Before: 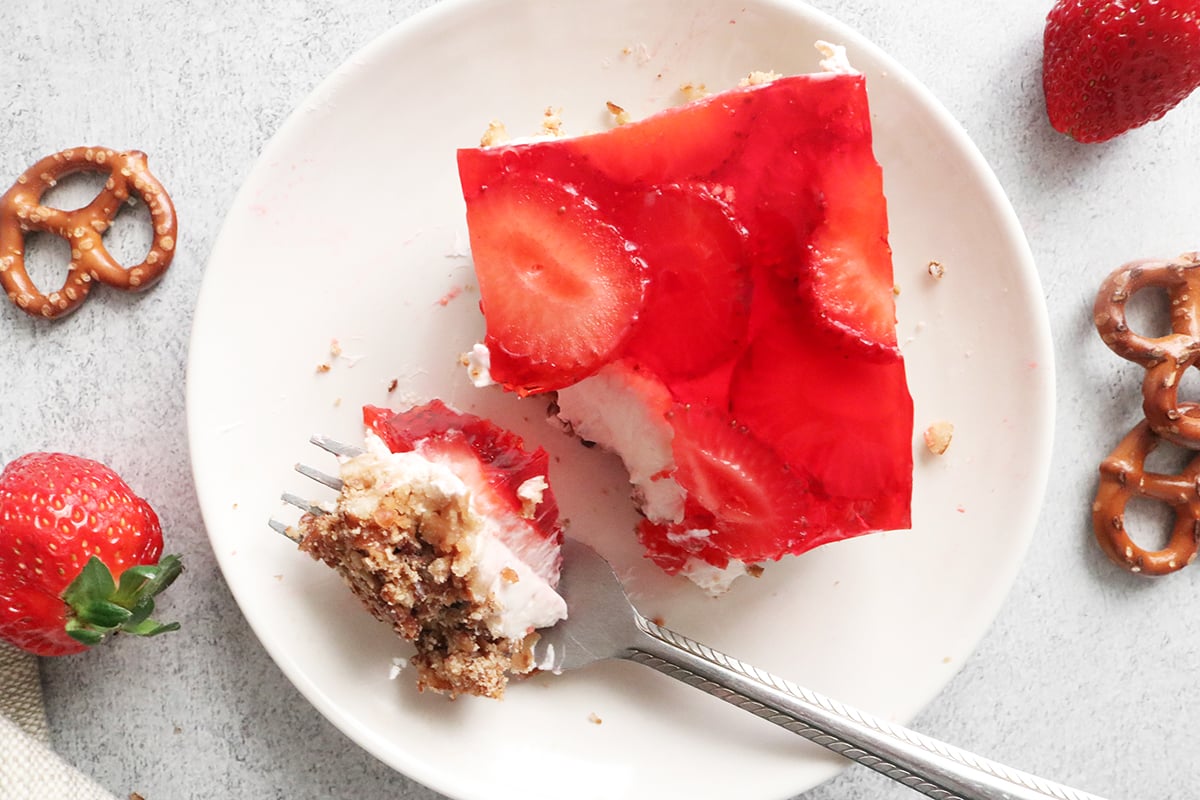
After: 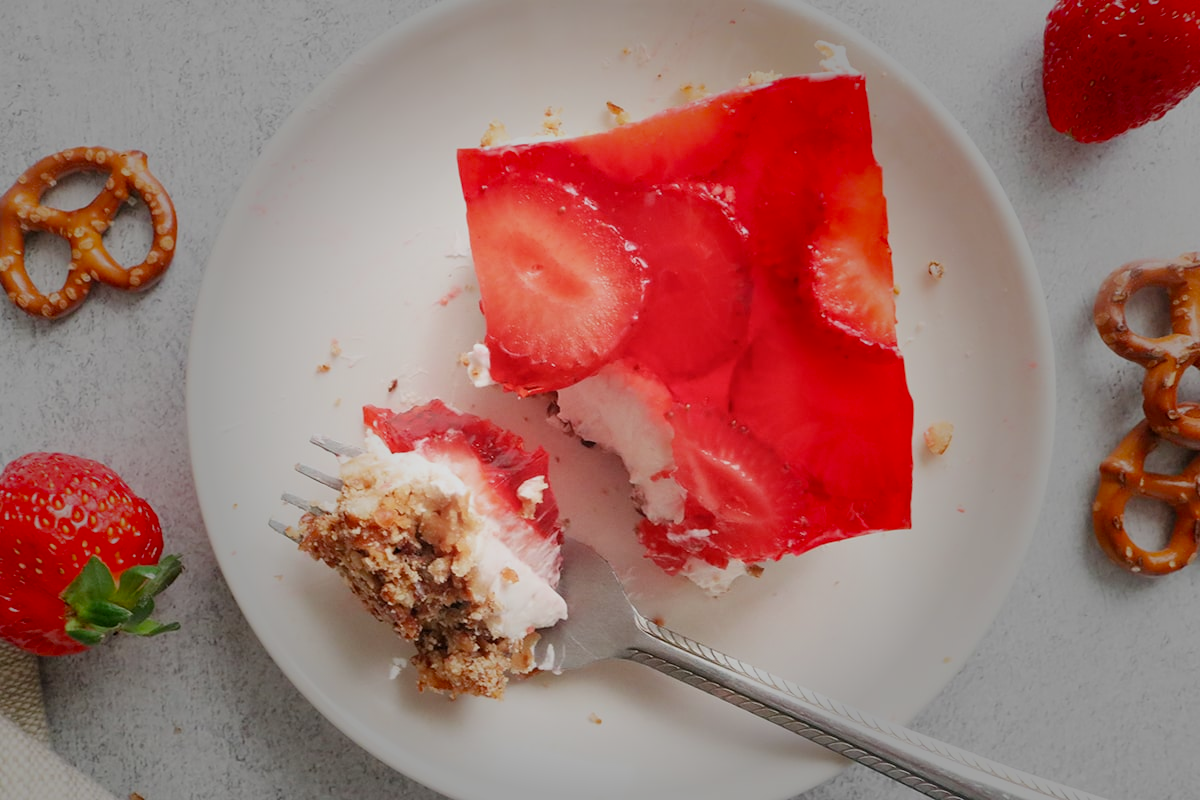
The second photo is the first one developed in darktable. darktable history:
filmic rgb: black relative exposure -16 EV, white relative exposure 4.05 EV, target black luminance 0%, hardness 7.57, latitude 73.04%, contrast 0.895, highlights saturation mix 11.01%, shadows ↔ highlights balance -0.381%
vignetting: fall-off start 30.88%, fall-off radius 35.22%, saturation 0.379
